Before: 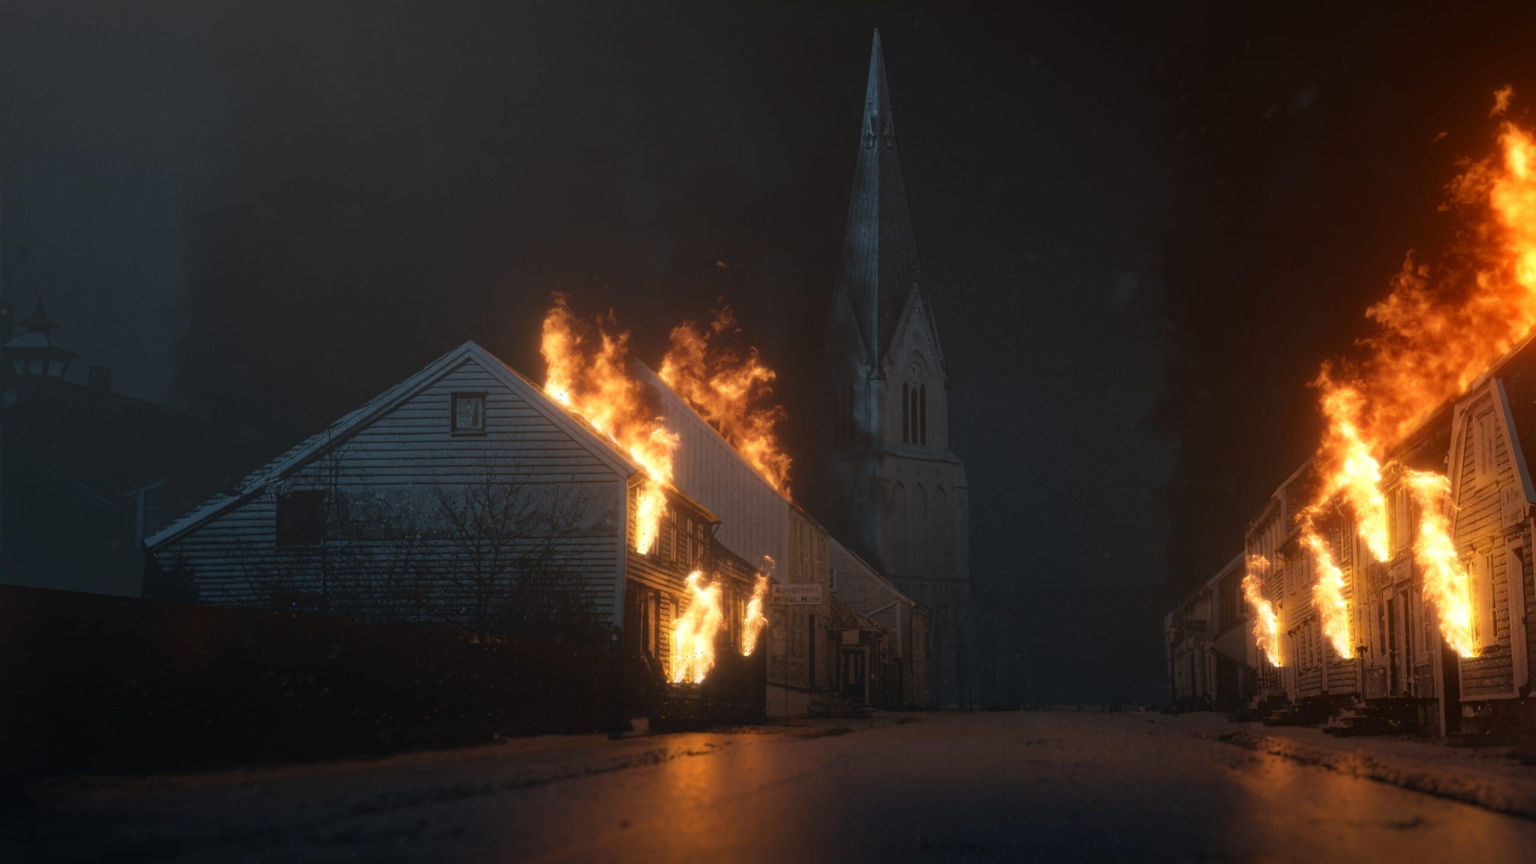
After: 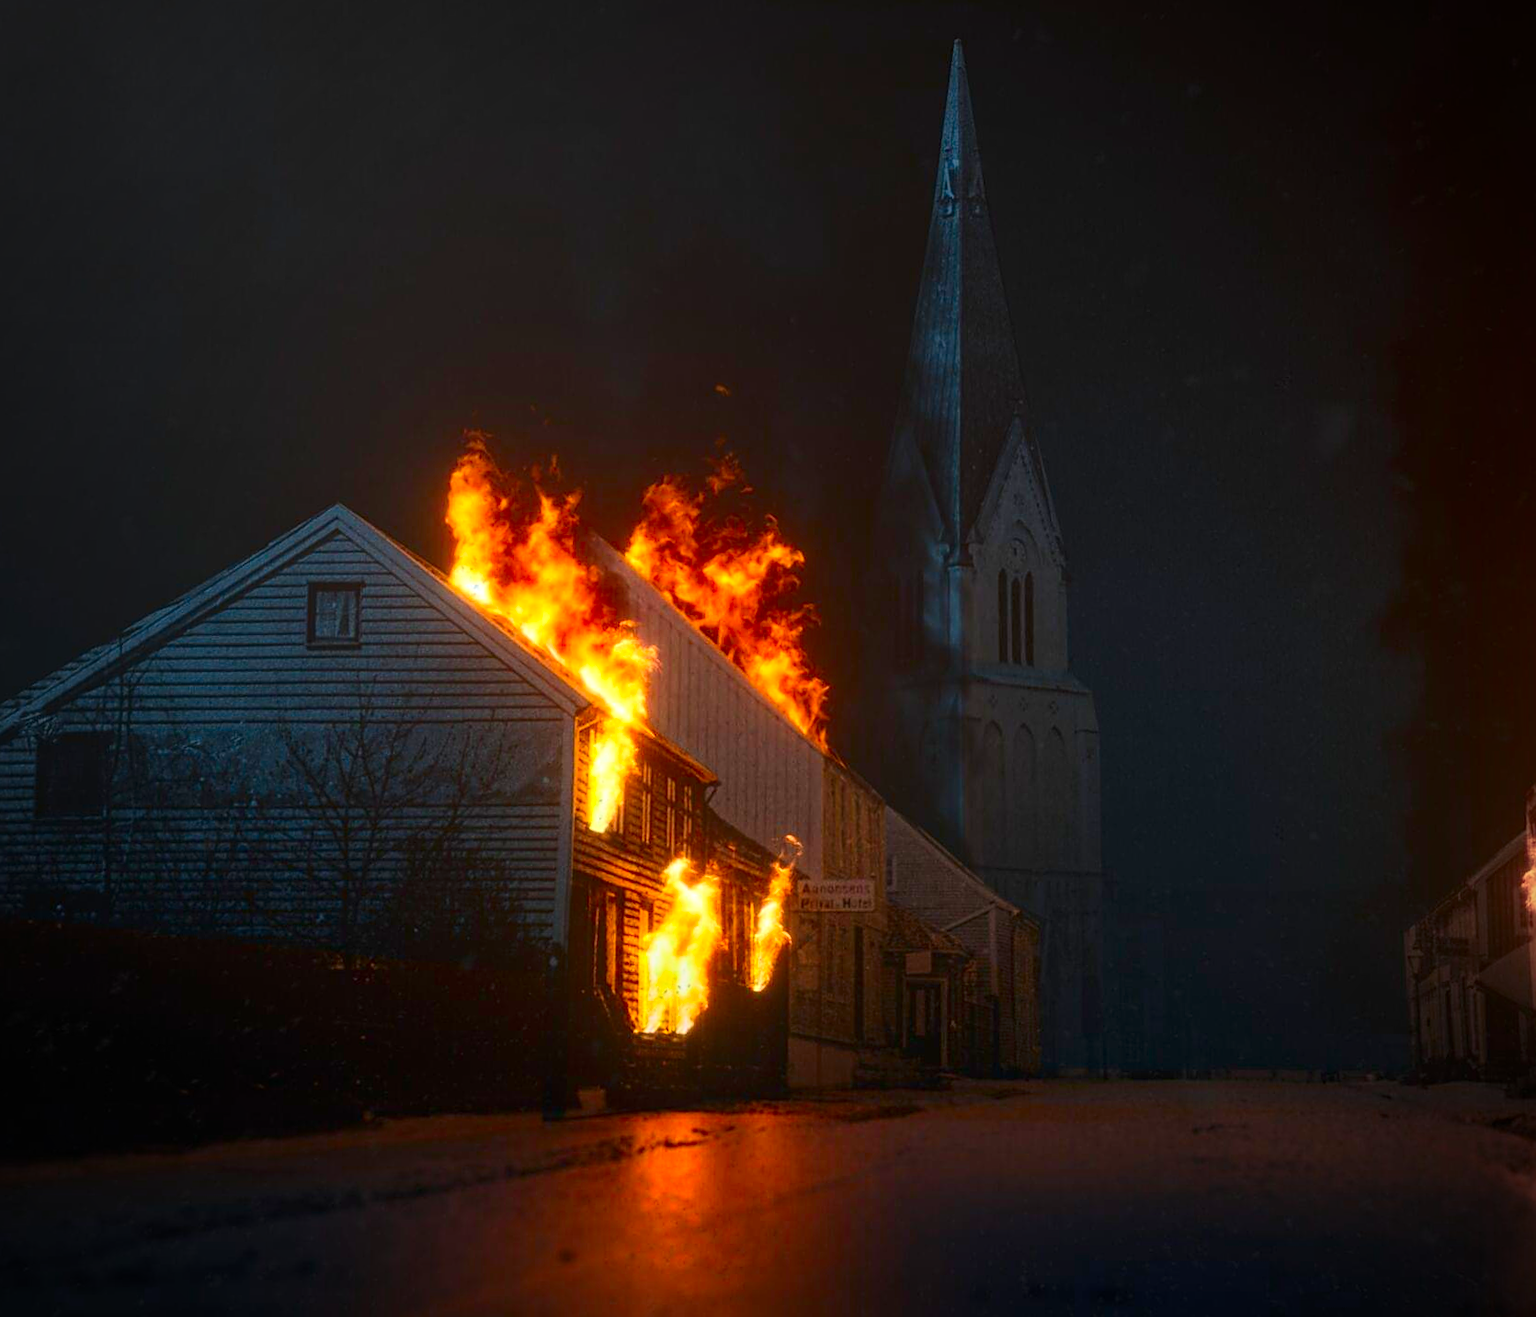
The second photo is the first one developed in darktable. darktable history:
shadows and highlights: shadows 25, highlights -25
contrast brightness saturation: contrast 0.26, brightness 0.02, saturation 0.87
local contrast: on, module defaults
rotate and perspective: rotation 0.226°, lens shift (vertical) -0.042, crop left 0.023, crop right 0.982, crop top 0.006, crop bottom 0.994
sharpen: on, module defaults
crop and rotate: left 15.446%, right 17.836%
vignetting: fall-off start 71.74%
white balance: emerald 1
